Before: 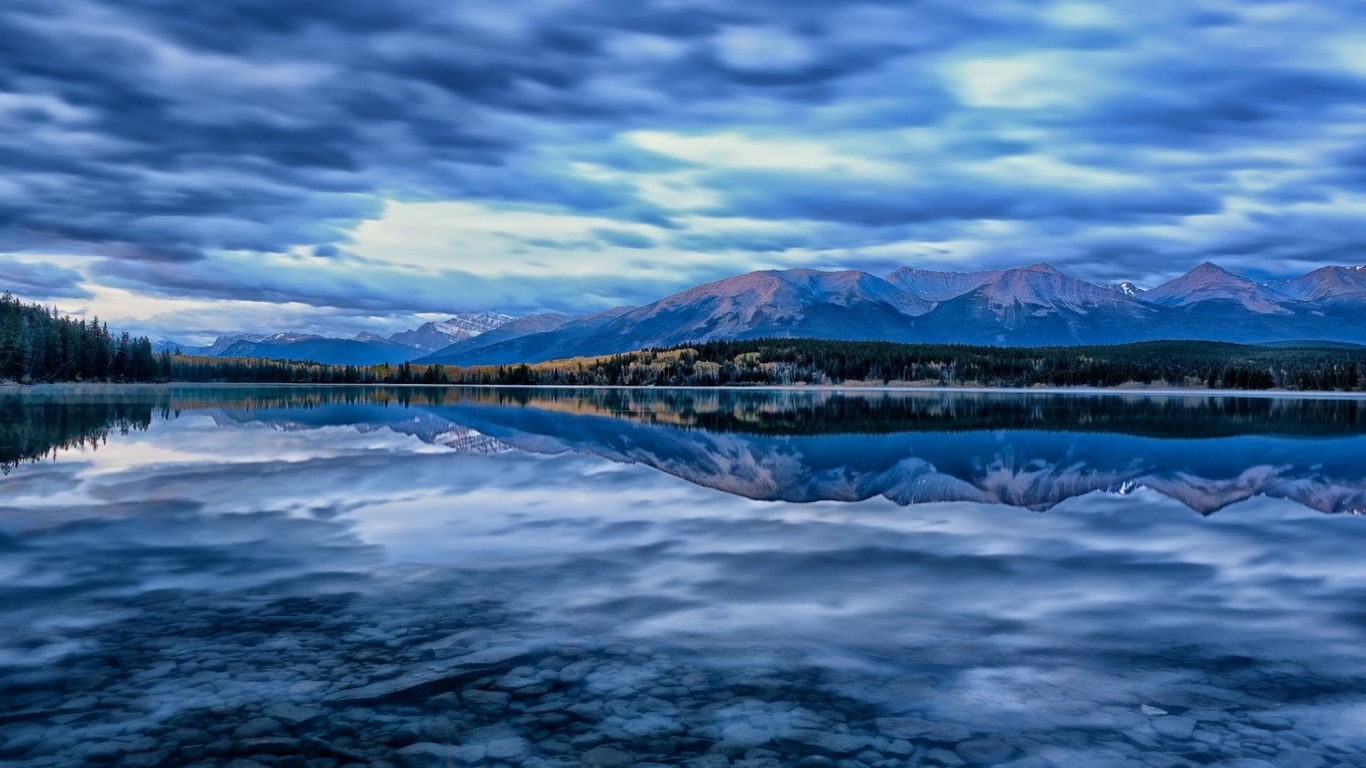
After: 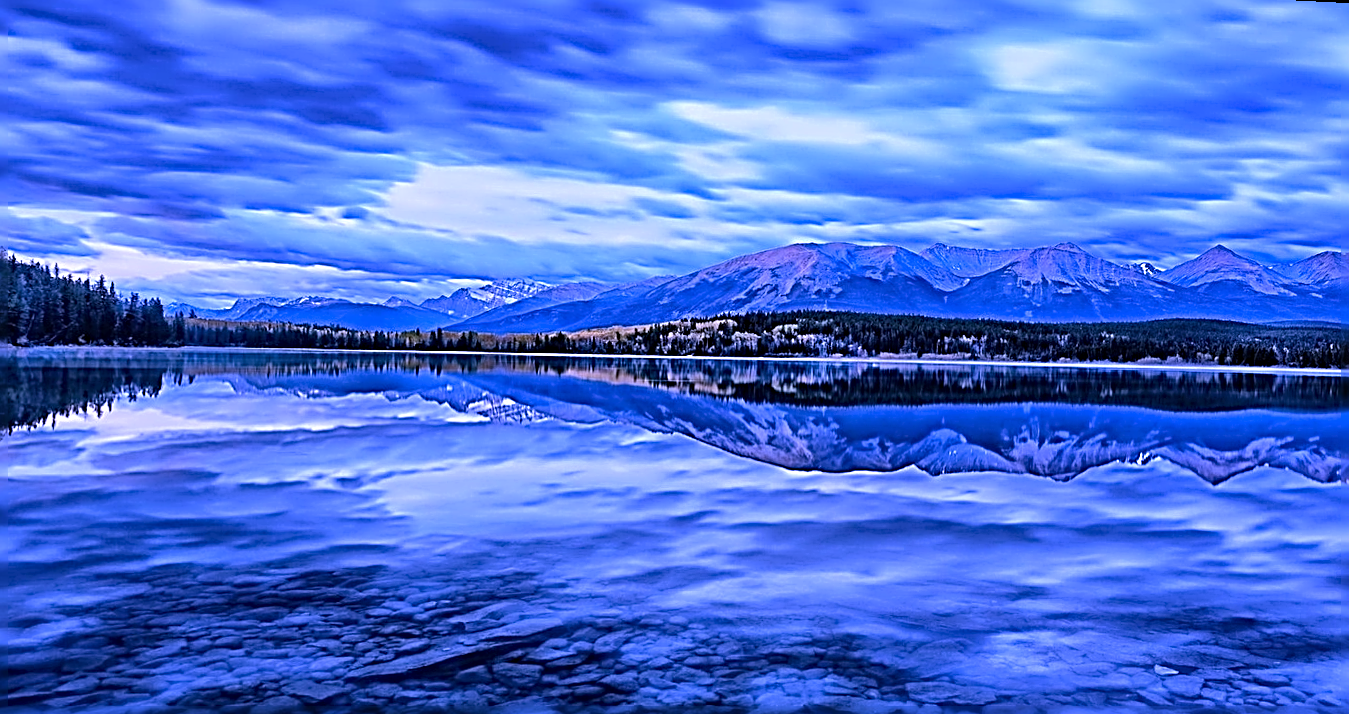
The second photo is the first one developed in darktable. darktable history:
white balance: red 0.98, blue 1.61
rotate and perspective: rotation 0.679°, lens shift (horizontal) 0.136, crop left 0.009, crop right 0.991, crop top 0.078, crop bottom 0.95
sharpen: radius 3.158, amount 1.731
